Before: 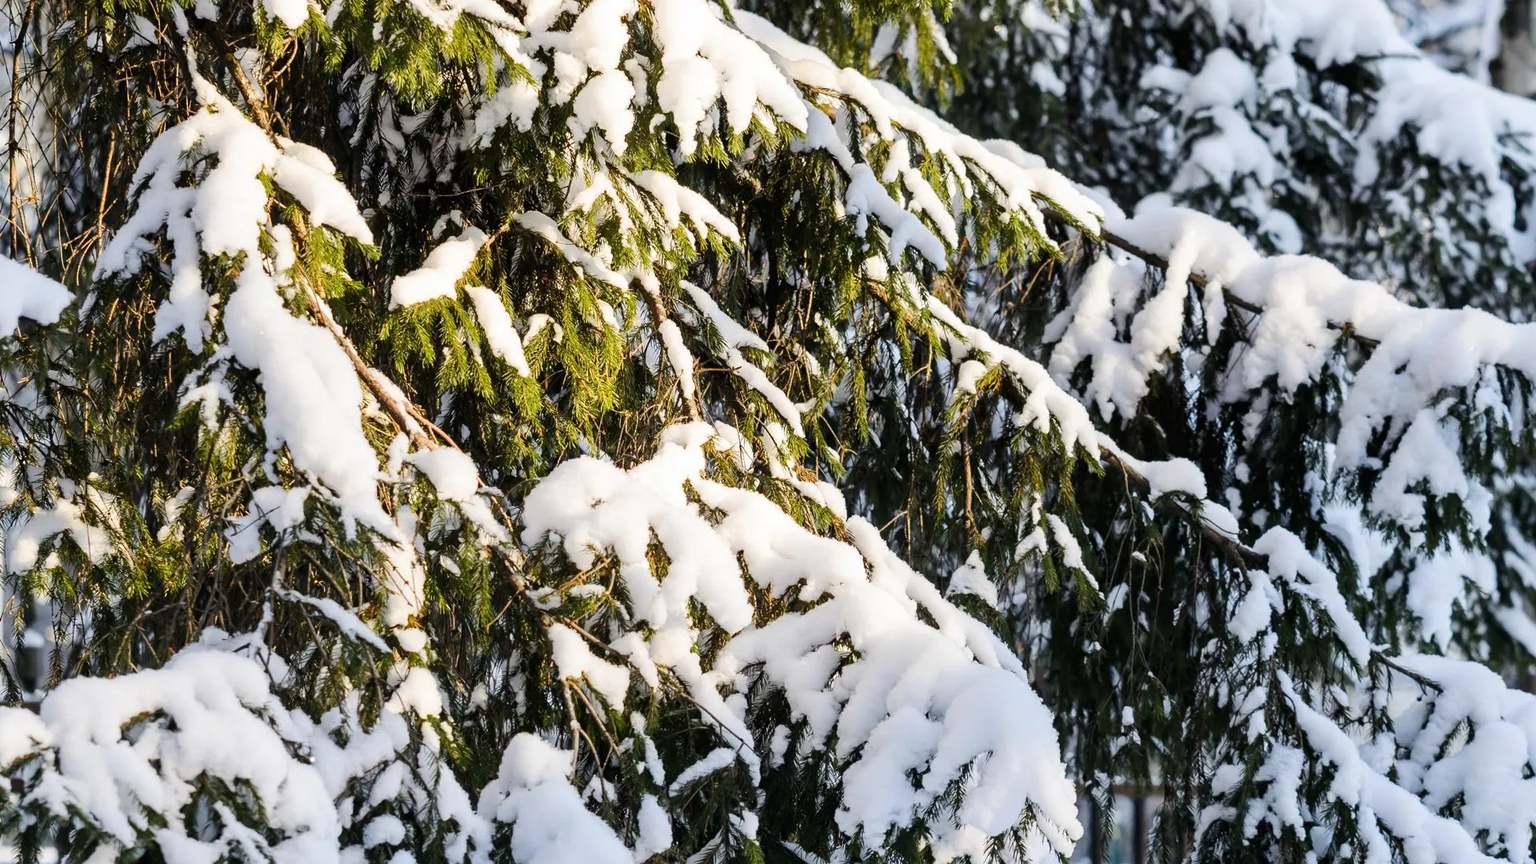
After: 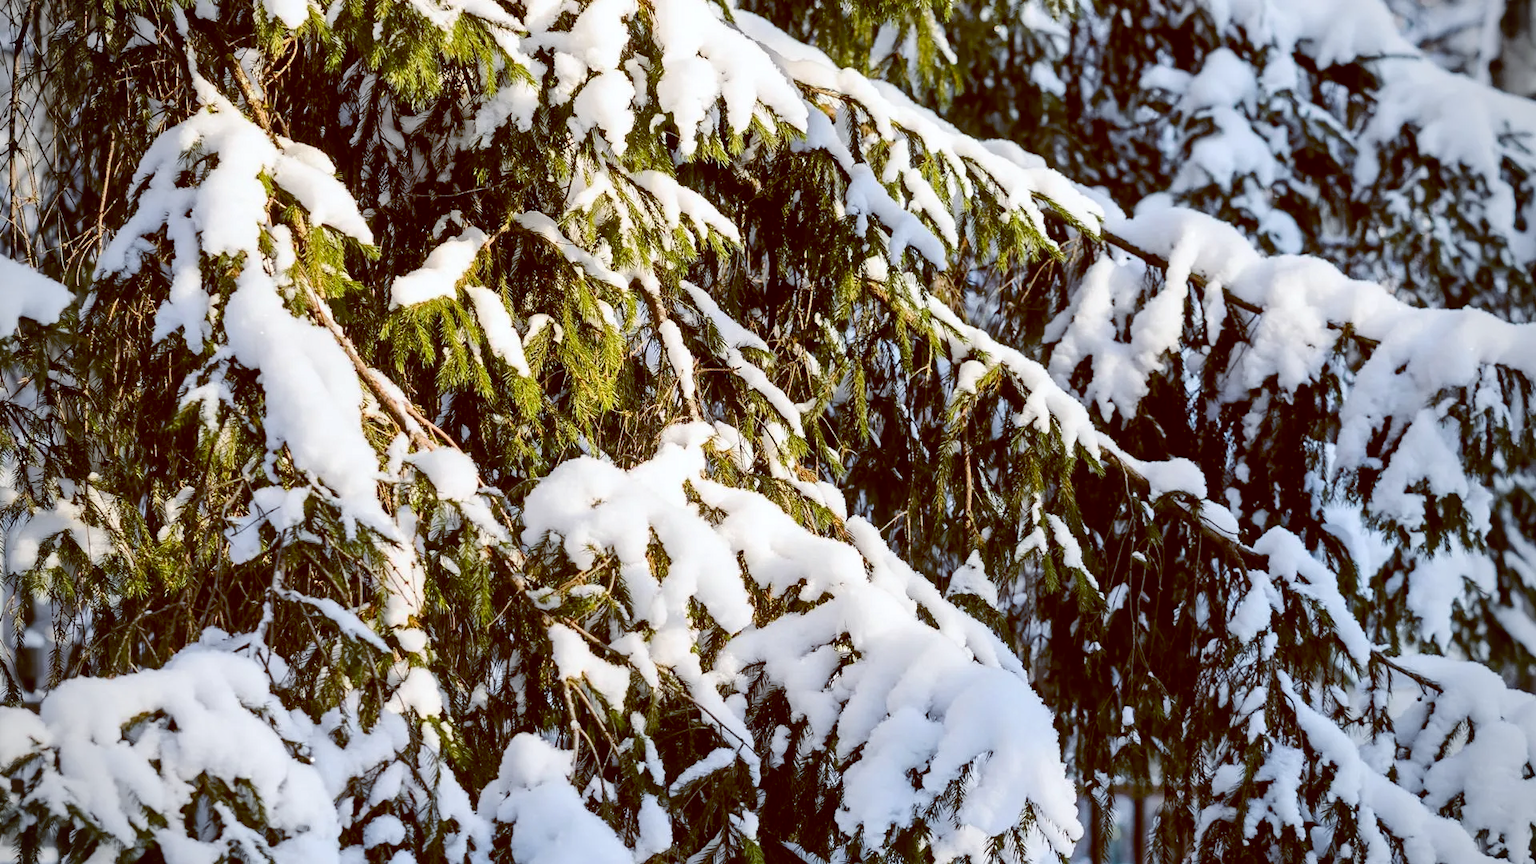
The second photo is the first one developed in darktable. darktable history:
vignetting: on, module defaults
color balance: lift [1, 1.015, 1.004, 0.985], gamma [1, 0.958, 0.971, 1.042], gain [1, 0.956, 0.977, 1.044]
